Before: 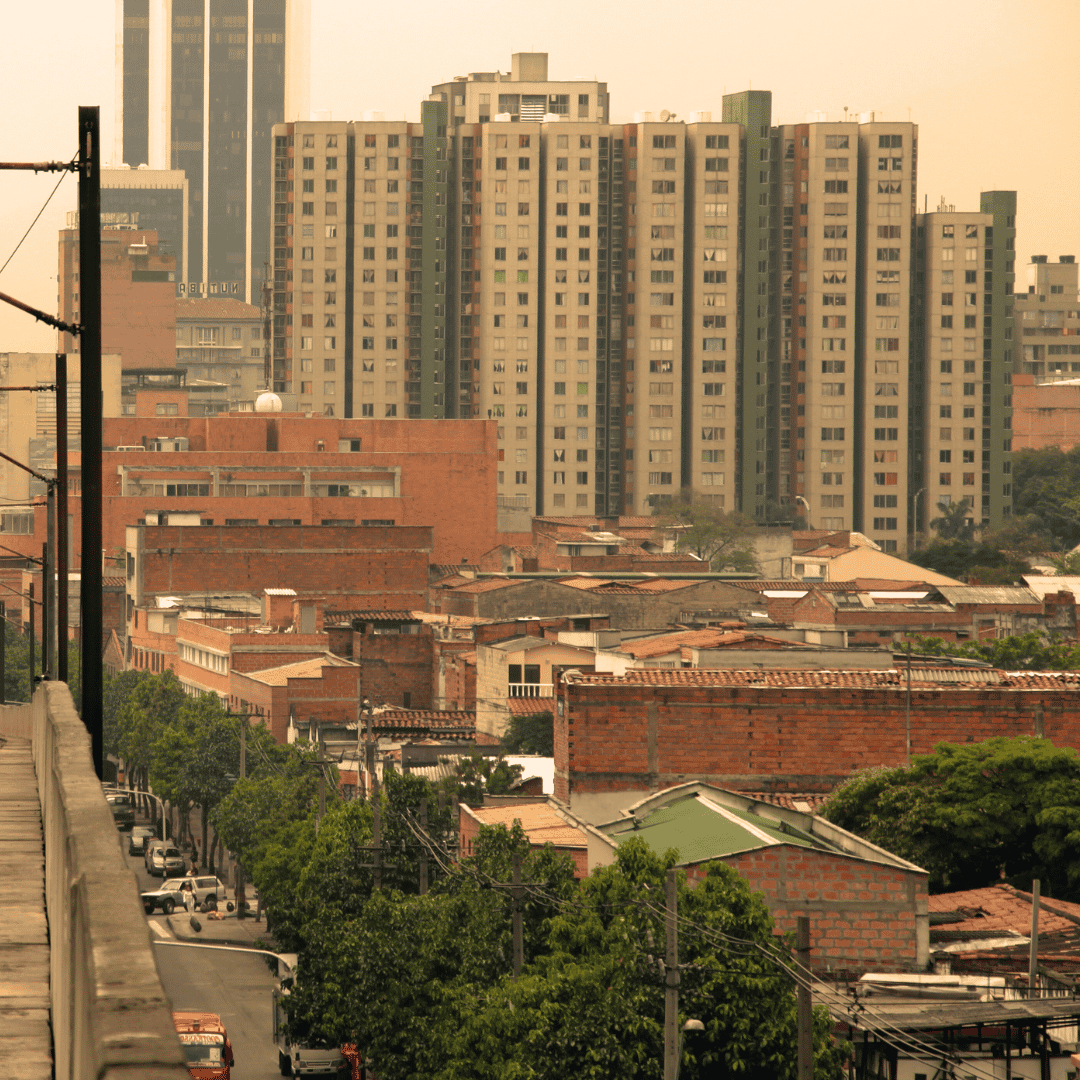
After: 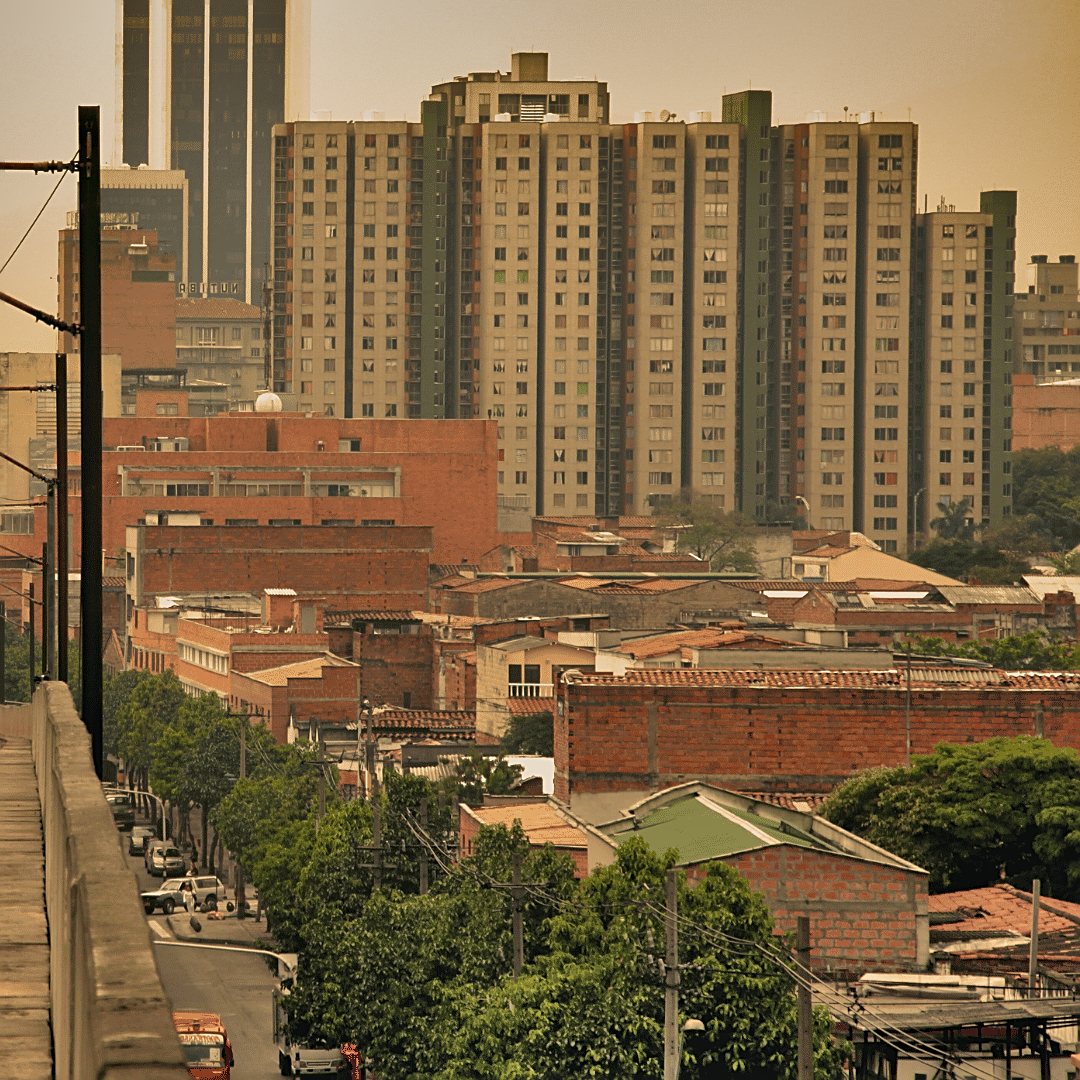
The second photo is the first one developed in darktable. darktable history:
sharpen: on, module defaults
shadows and highlights: shadows 80.73, white point adjustment -9.07, highlights -61.46, soften with gaussian
